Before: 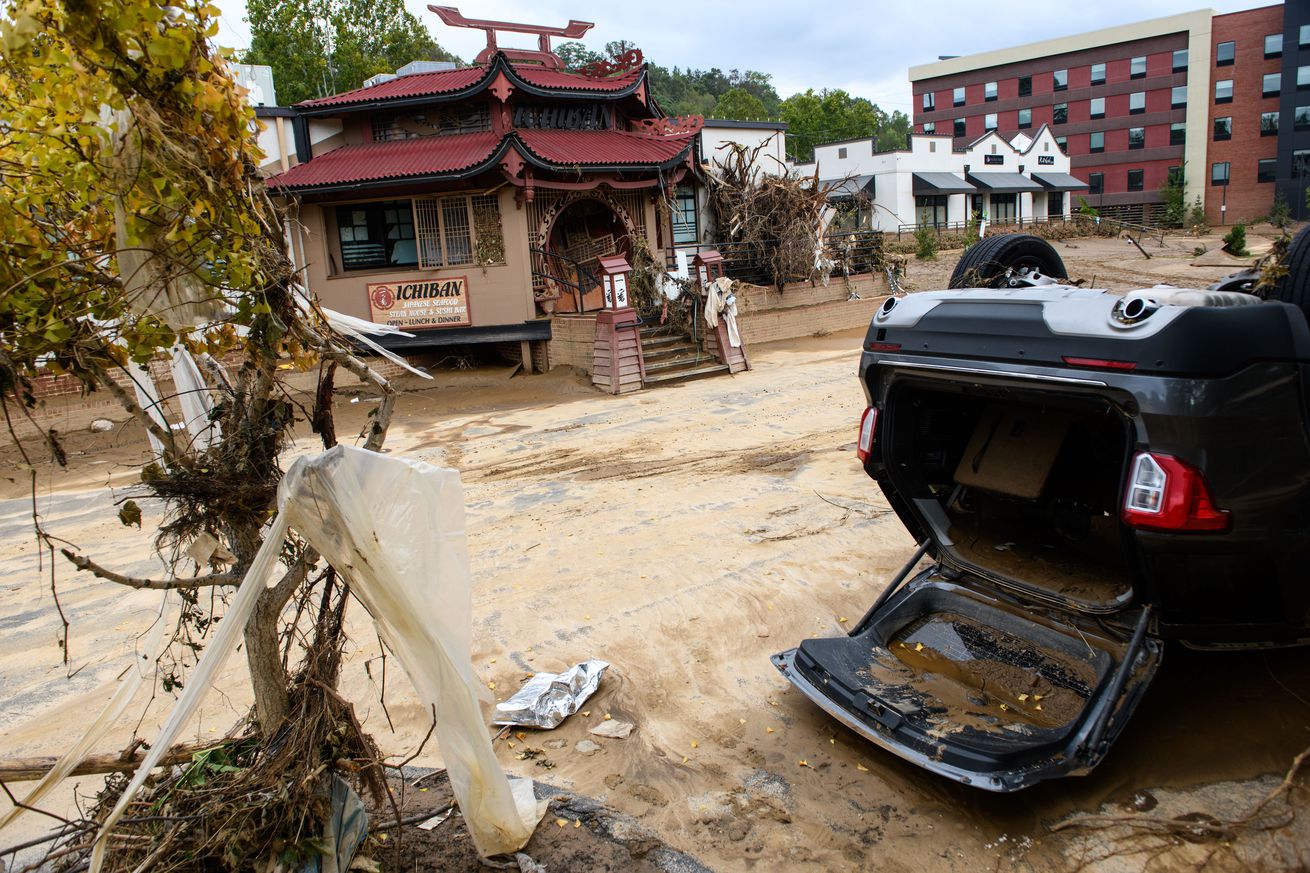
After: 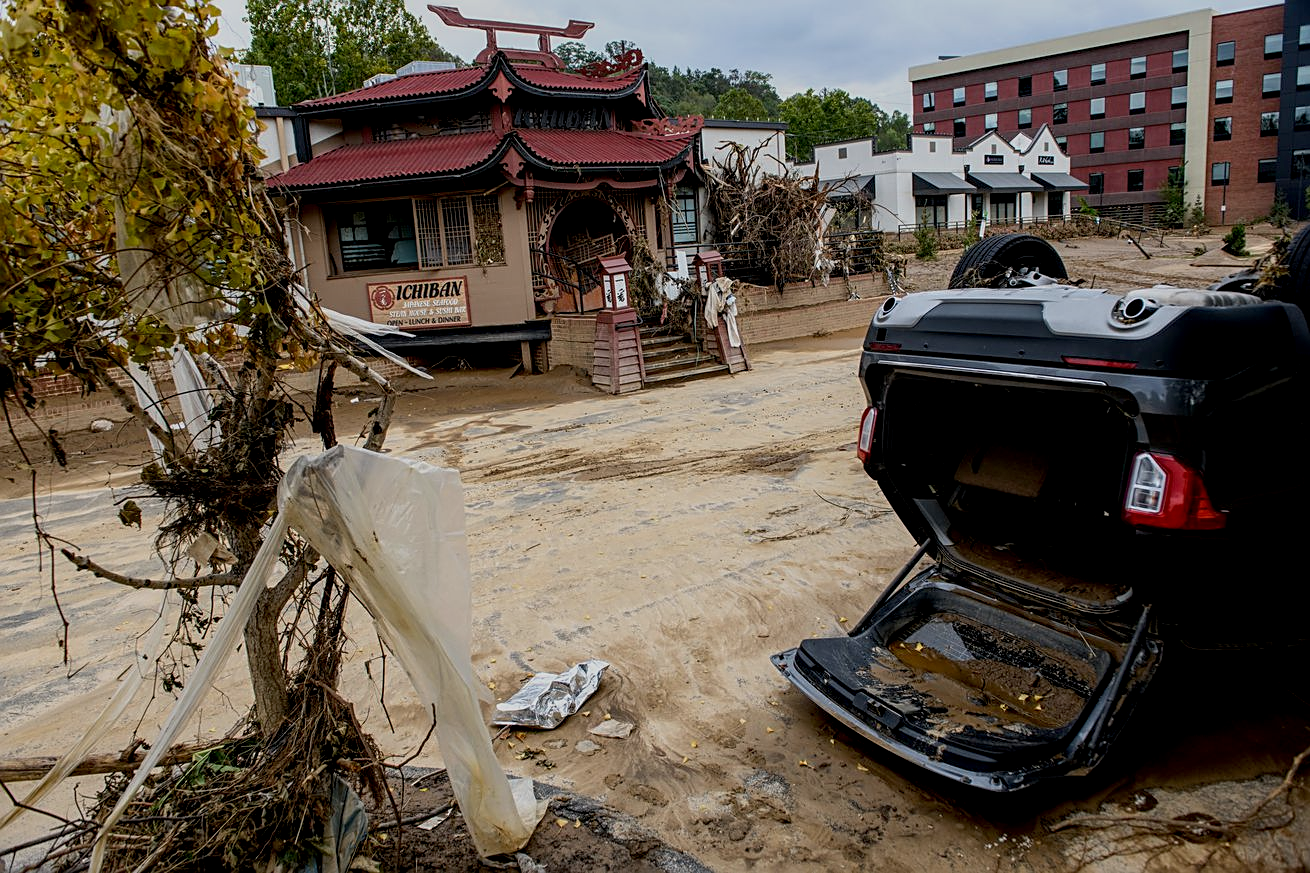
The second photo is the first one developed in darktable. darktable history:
exposure: black level correction 0.009, exposure -0.616 EV, compensate highlight preservation false
local contrast: on, module defaults
sharpen: on, module defaults
